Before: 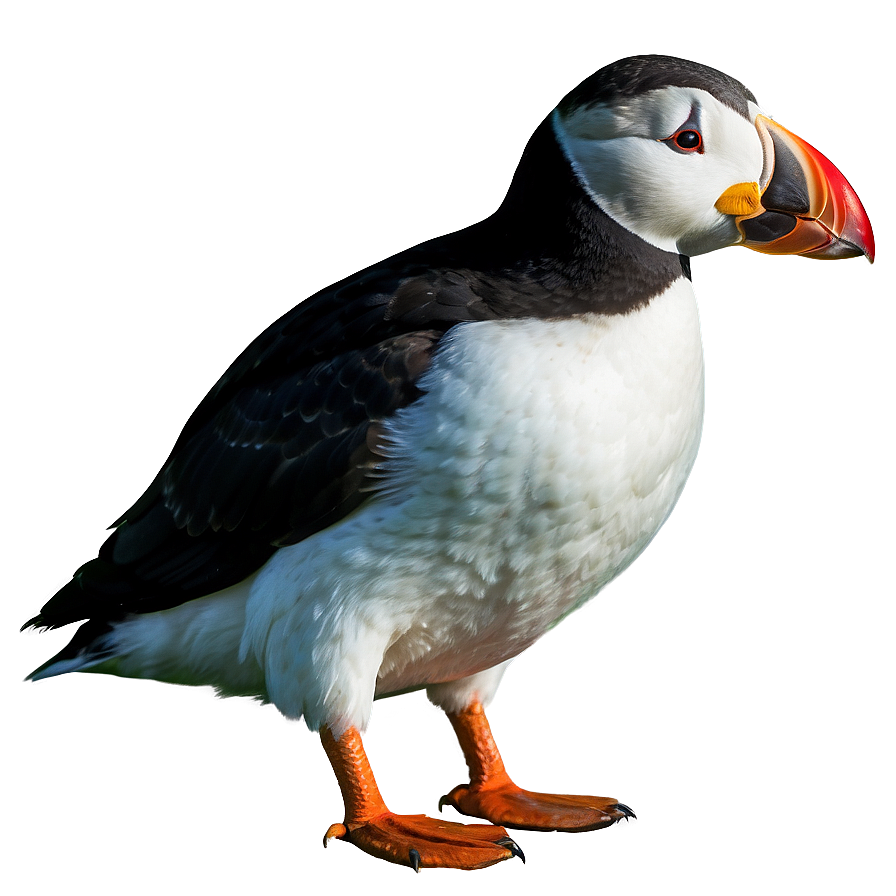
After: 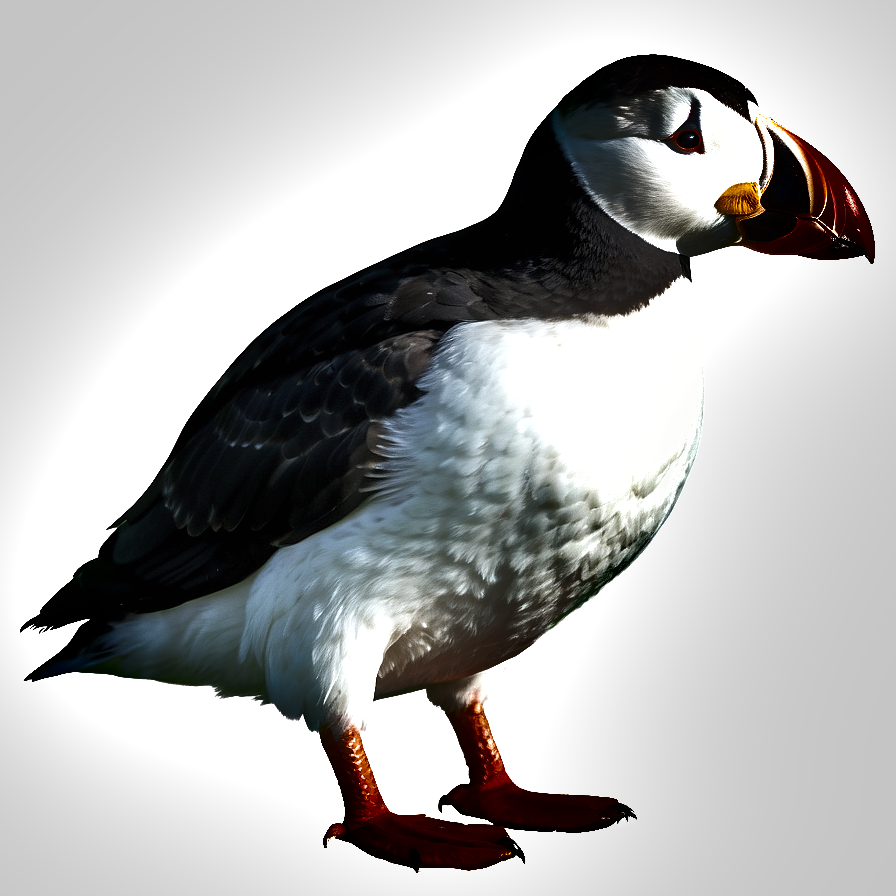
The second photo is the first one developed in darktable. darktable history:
exposure: black level correction 0, exposure 0.68 EV, compensate highlight preservation false
shadows and highlights: radius 107.44, shadows 40.61, highlights -72.37, low approximation 0.01, soften with gaussian
color correction: highlights b* 0.039, saturation 0.566
